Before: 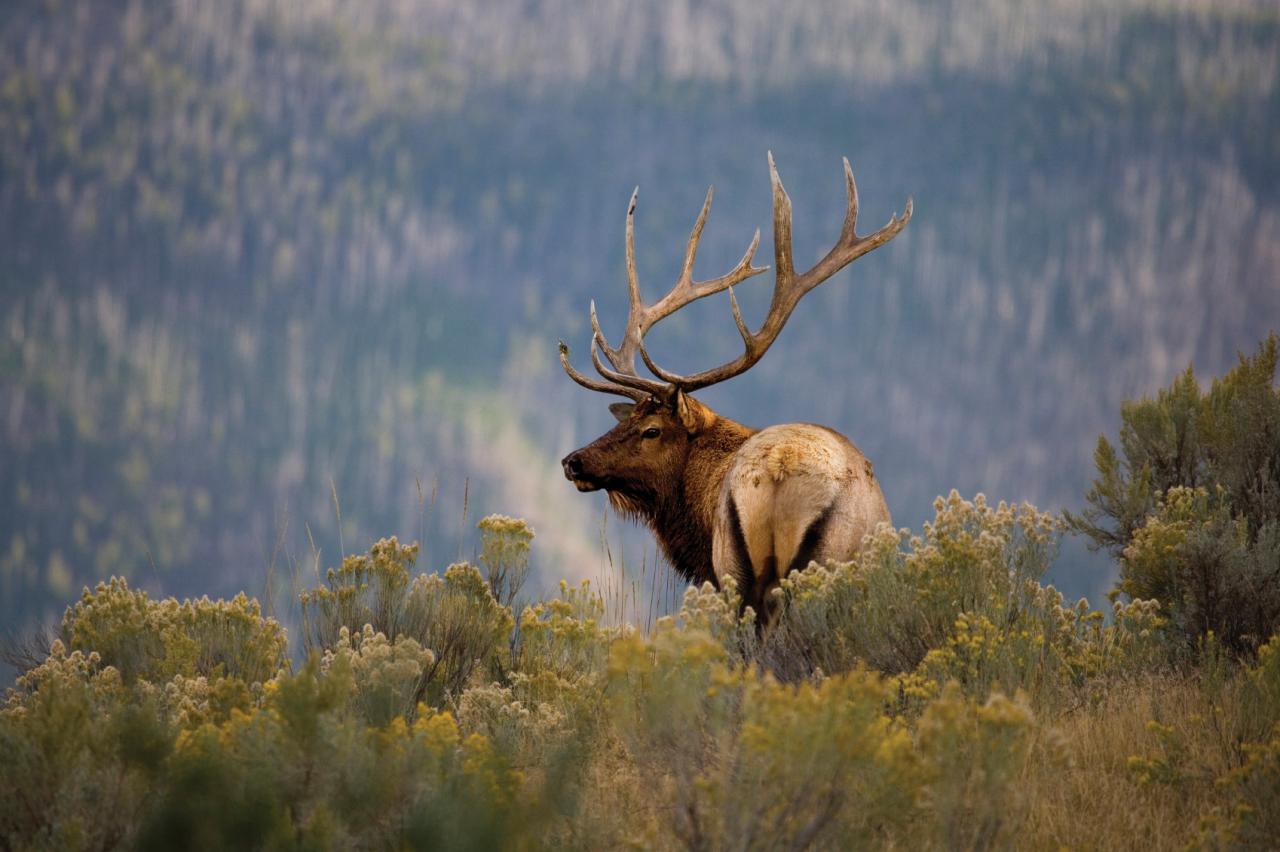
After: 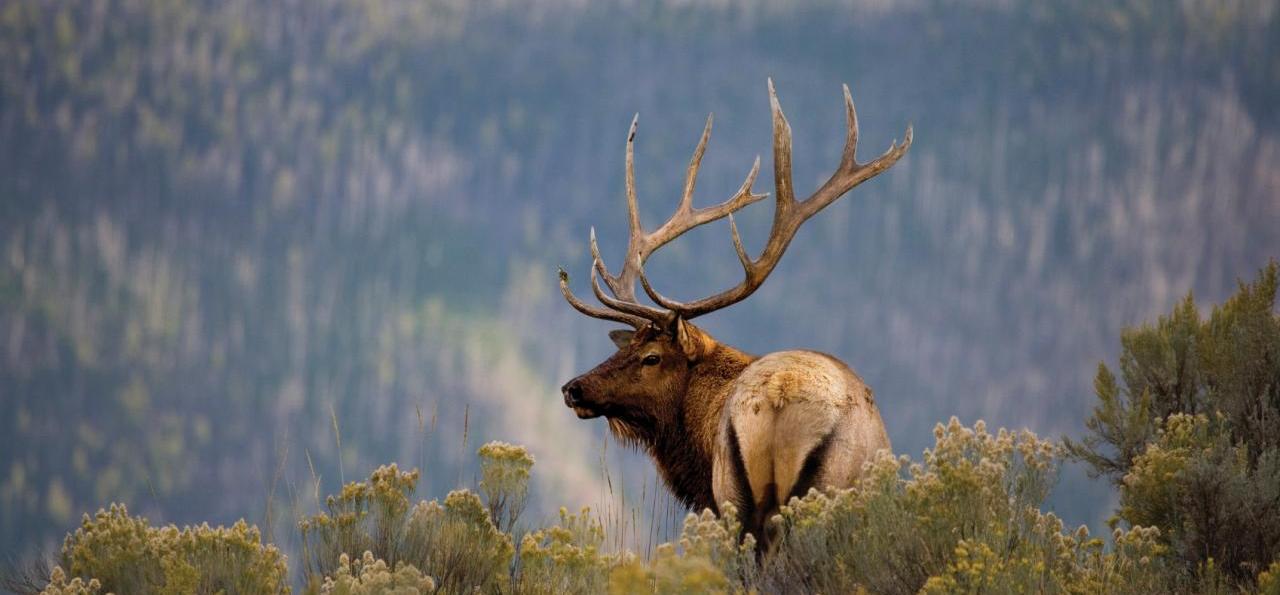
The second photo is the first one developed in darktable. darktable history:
crop and rotate: top 8.593%, bottom 21.508%
